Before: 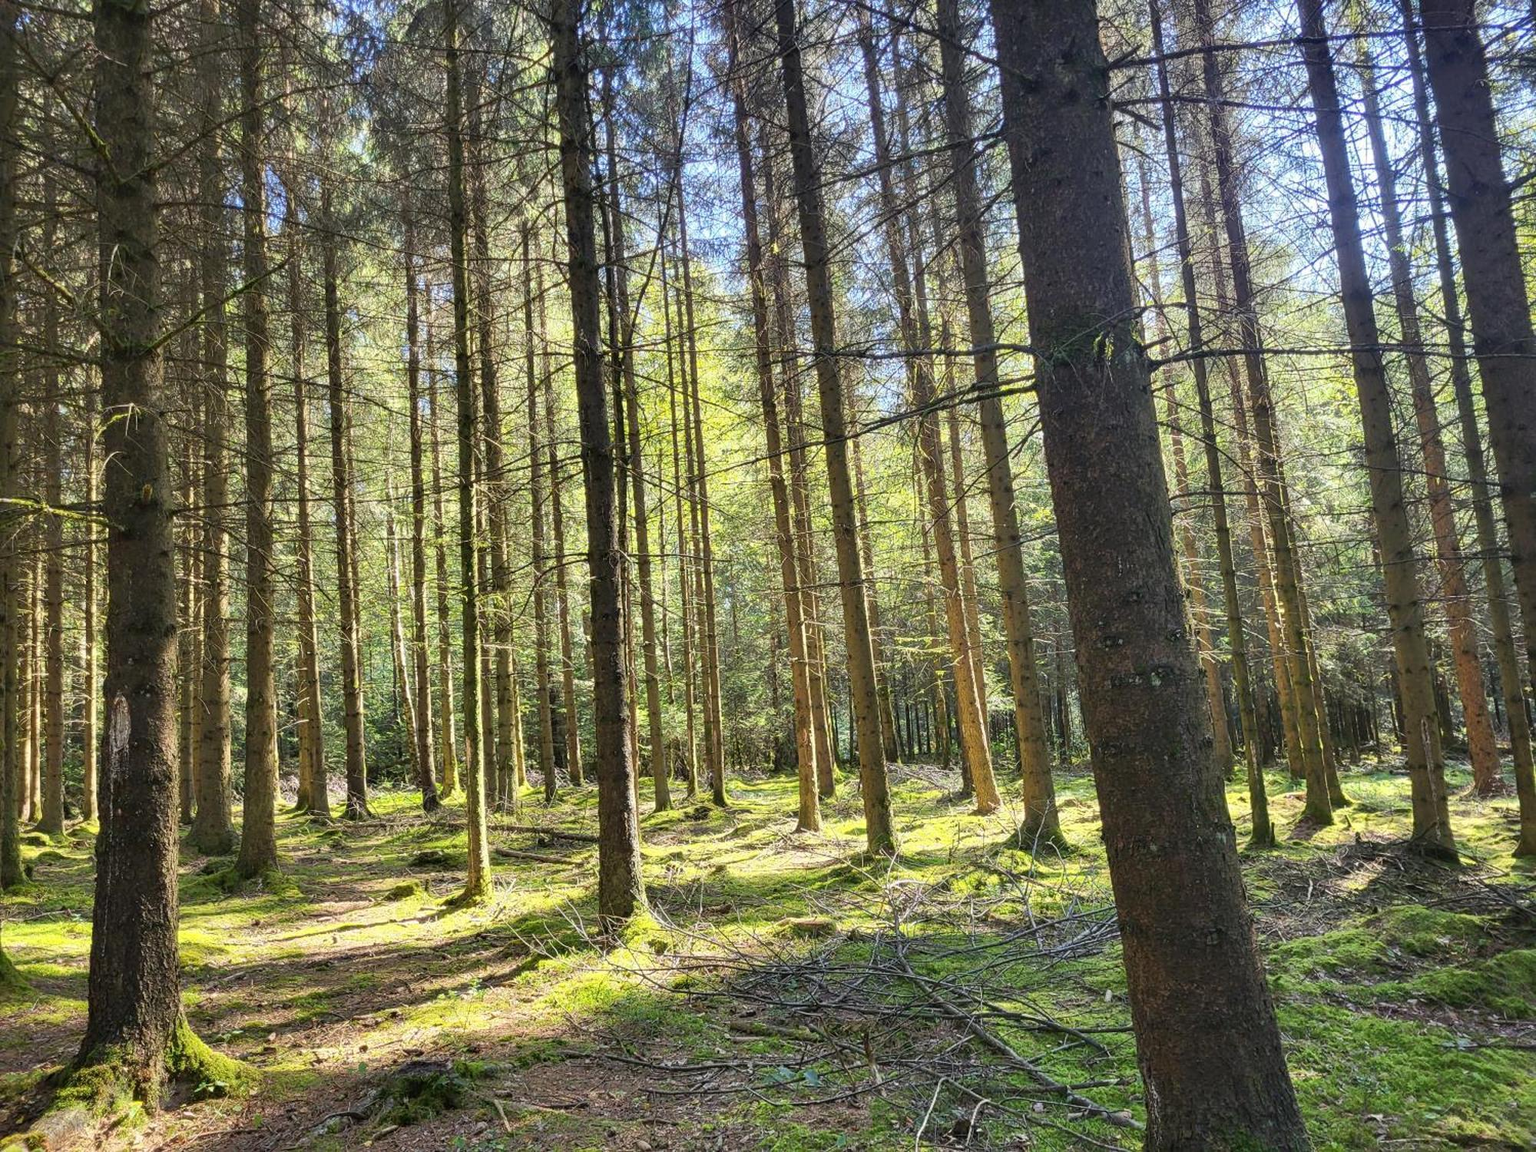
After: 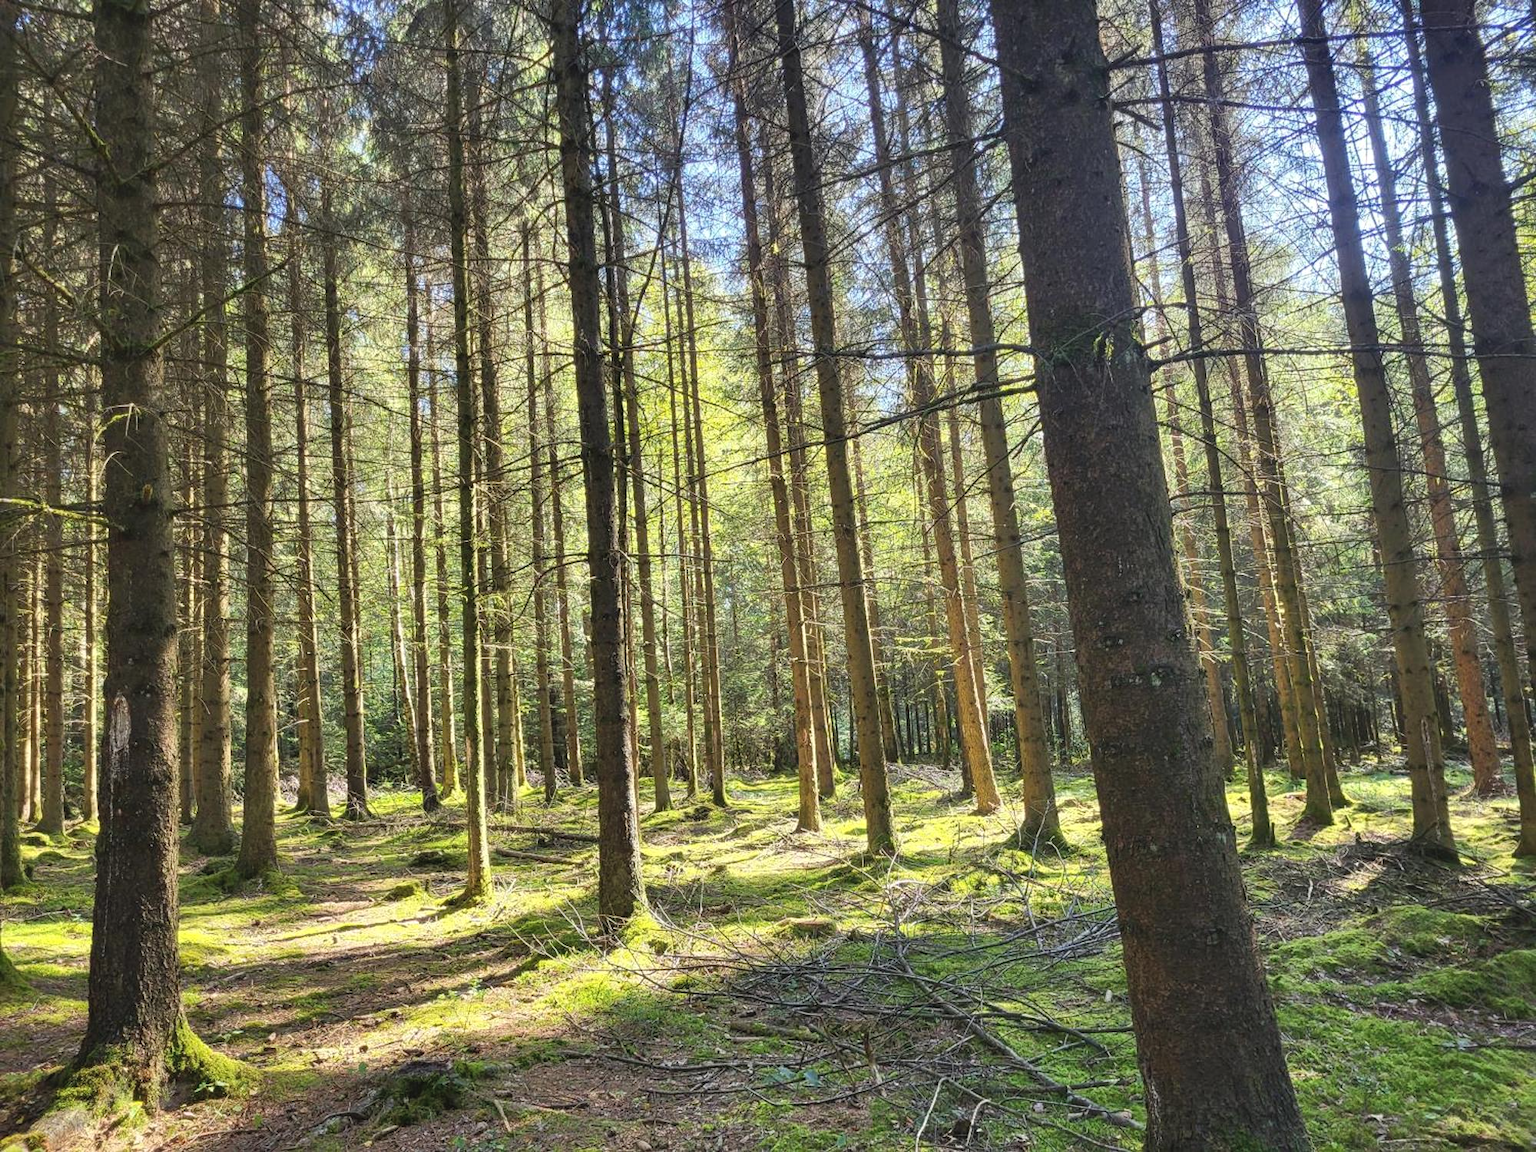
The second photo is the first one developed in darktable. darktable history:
exposure: black level correction -0.004, exposure 0.058 EV, compensate exposure bias true, compensate highlight preservation false
